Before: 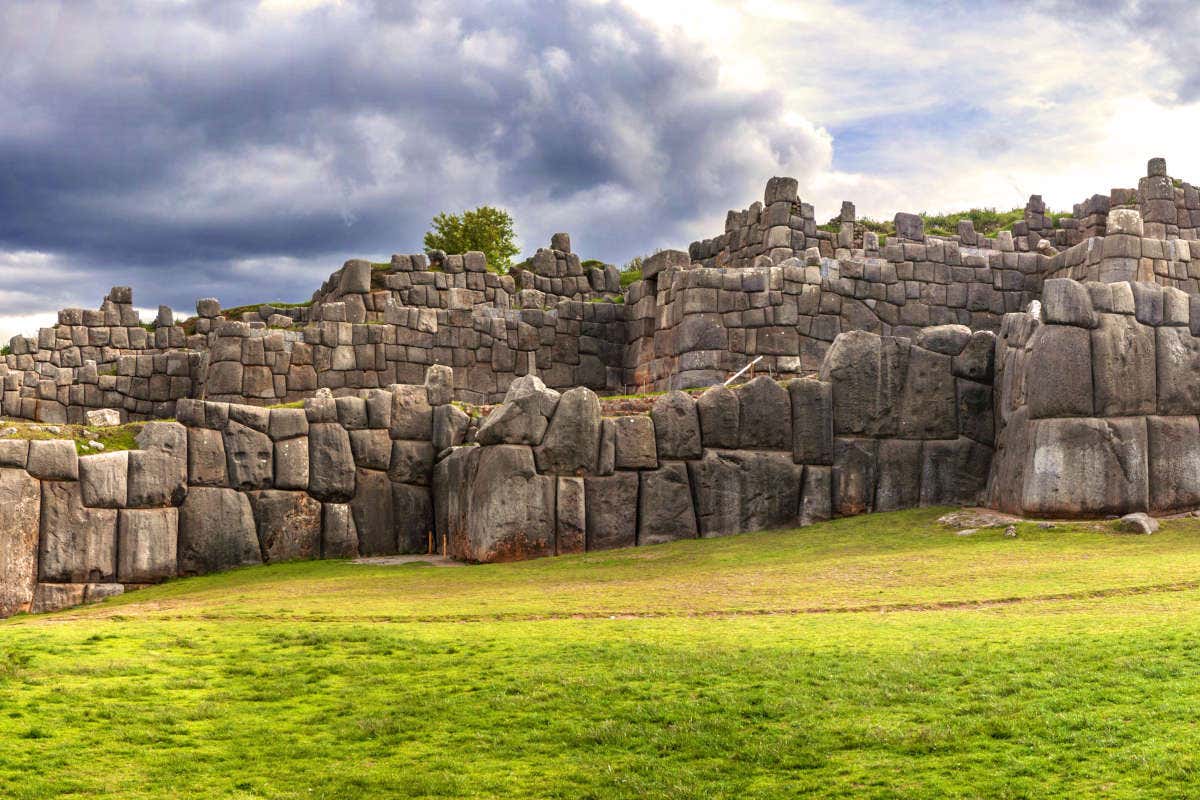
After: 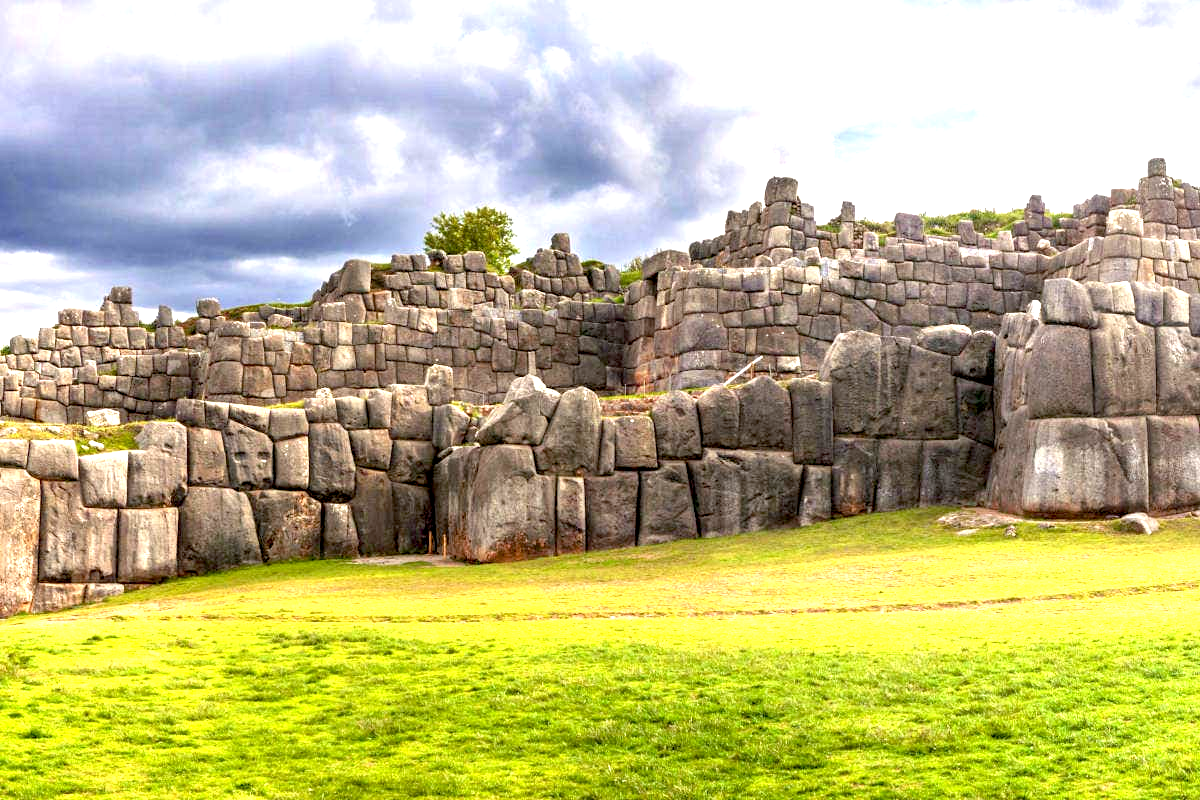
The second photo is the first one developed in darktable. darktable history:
exposure: black level correction 0.008, exposure 0.977 EV, compensate highlight preservation false
color balance rgb: perceptual saturation grading › global saturation 0.161%
